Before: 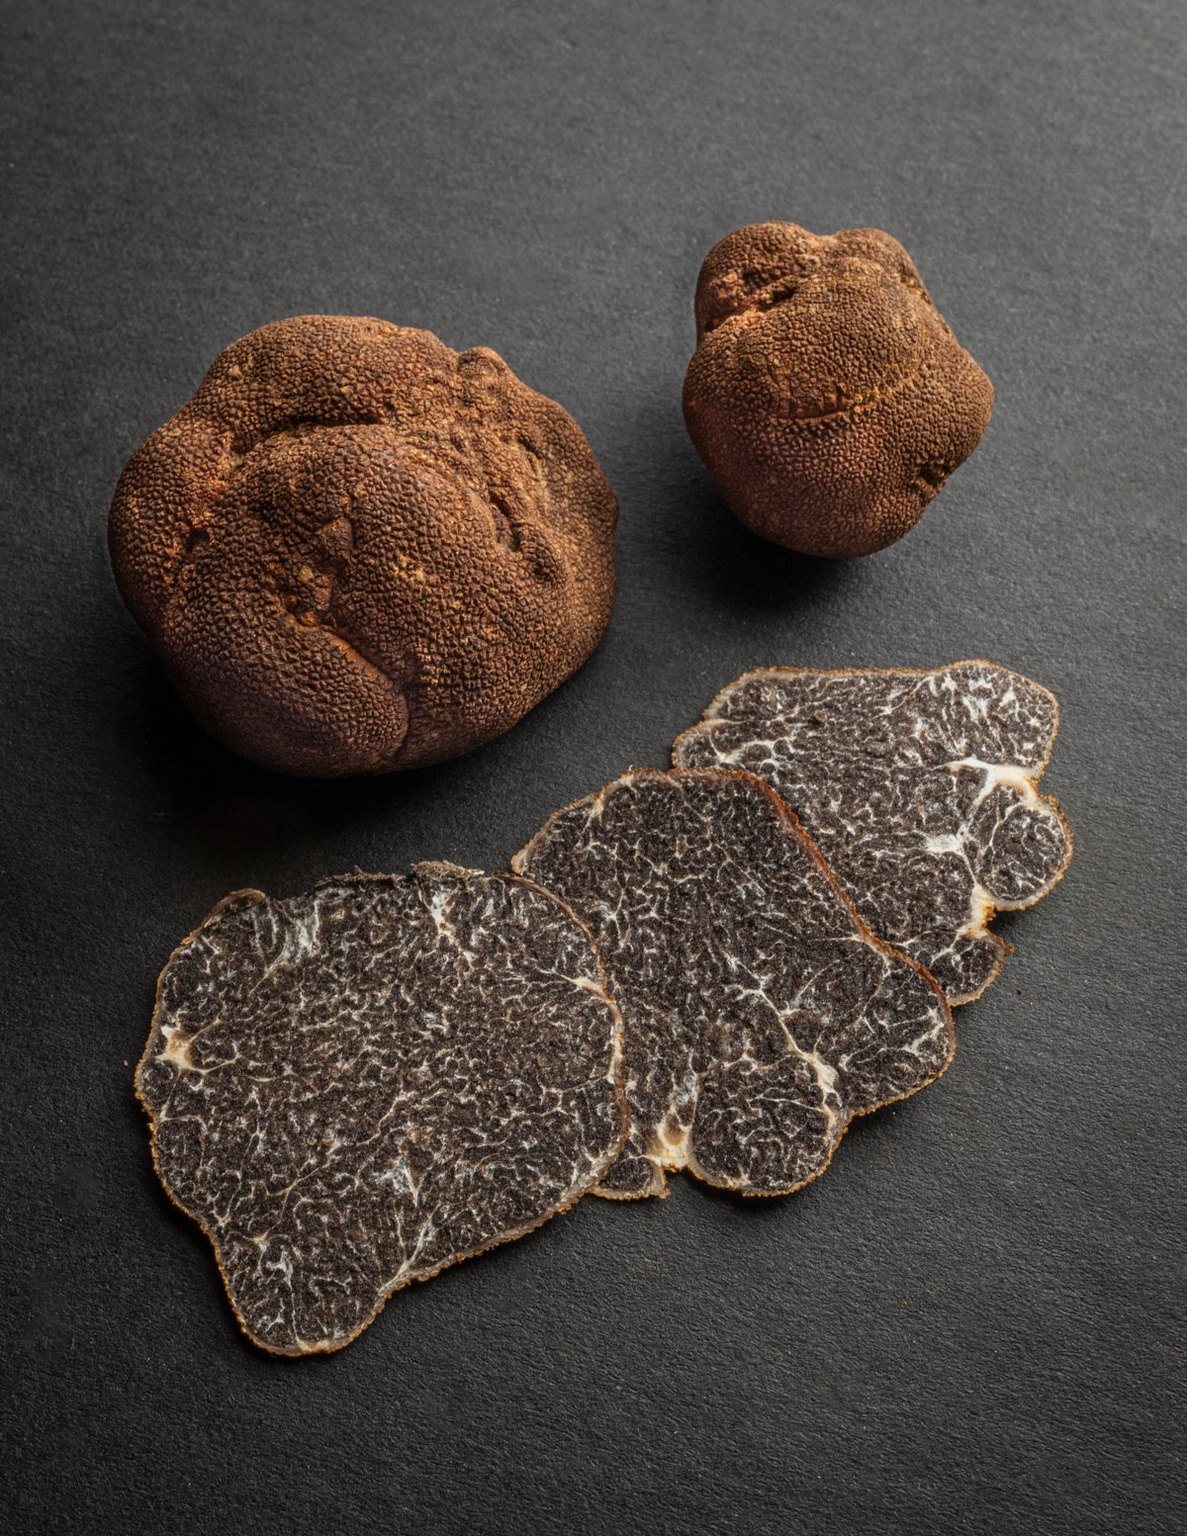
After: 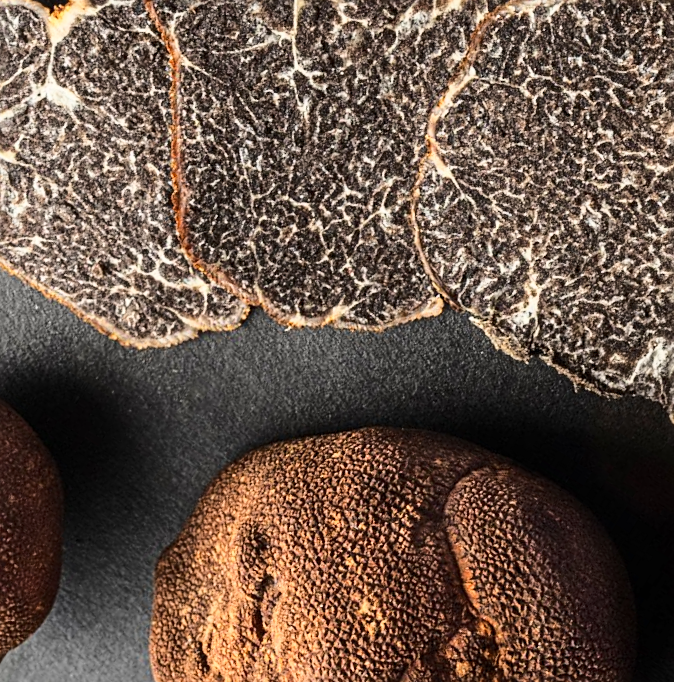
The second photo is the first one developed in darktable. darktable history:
sharpen: radius 2.13, amount 0.381, threshold 0.191
contrast brightness saturation: contrast 0.102, brightness 0.039, saturation 0.093
crop and rotate: angle 147.99°, left 9.195%, top 15.578%, right 4.537%, bottom 17.026%
base curve: curves: ch0 [(0, 0) (0.028, 0.03) (0.121, 0.232) (0.46, 0.748) (0.859, 0.968) (1, 1)]
